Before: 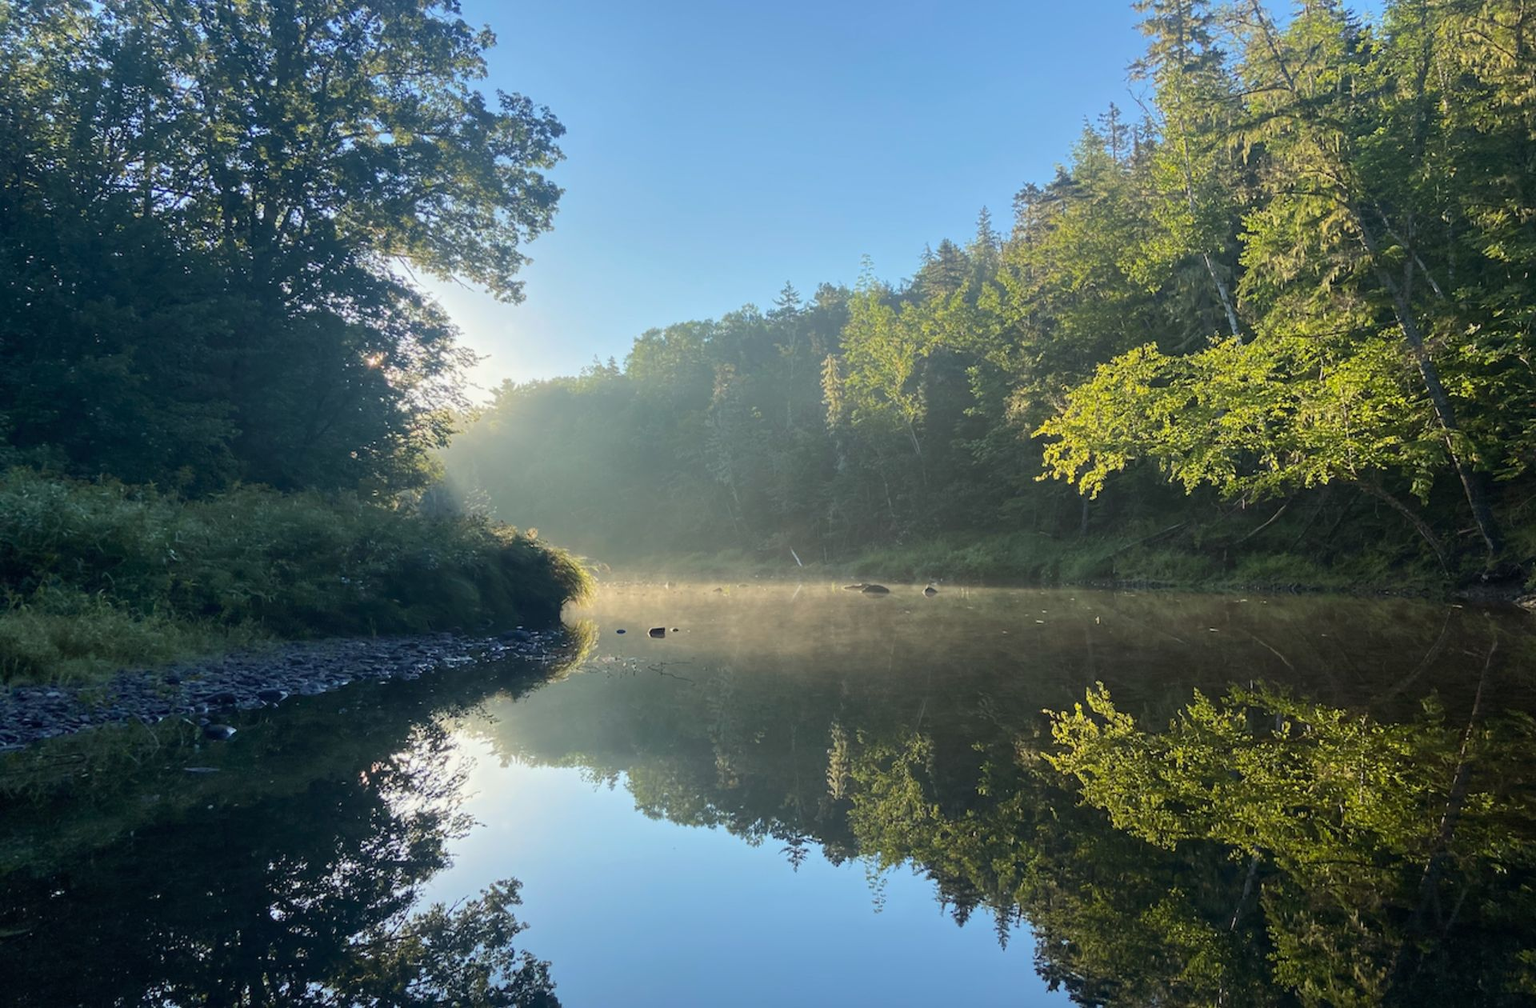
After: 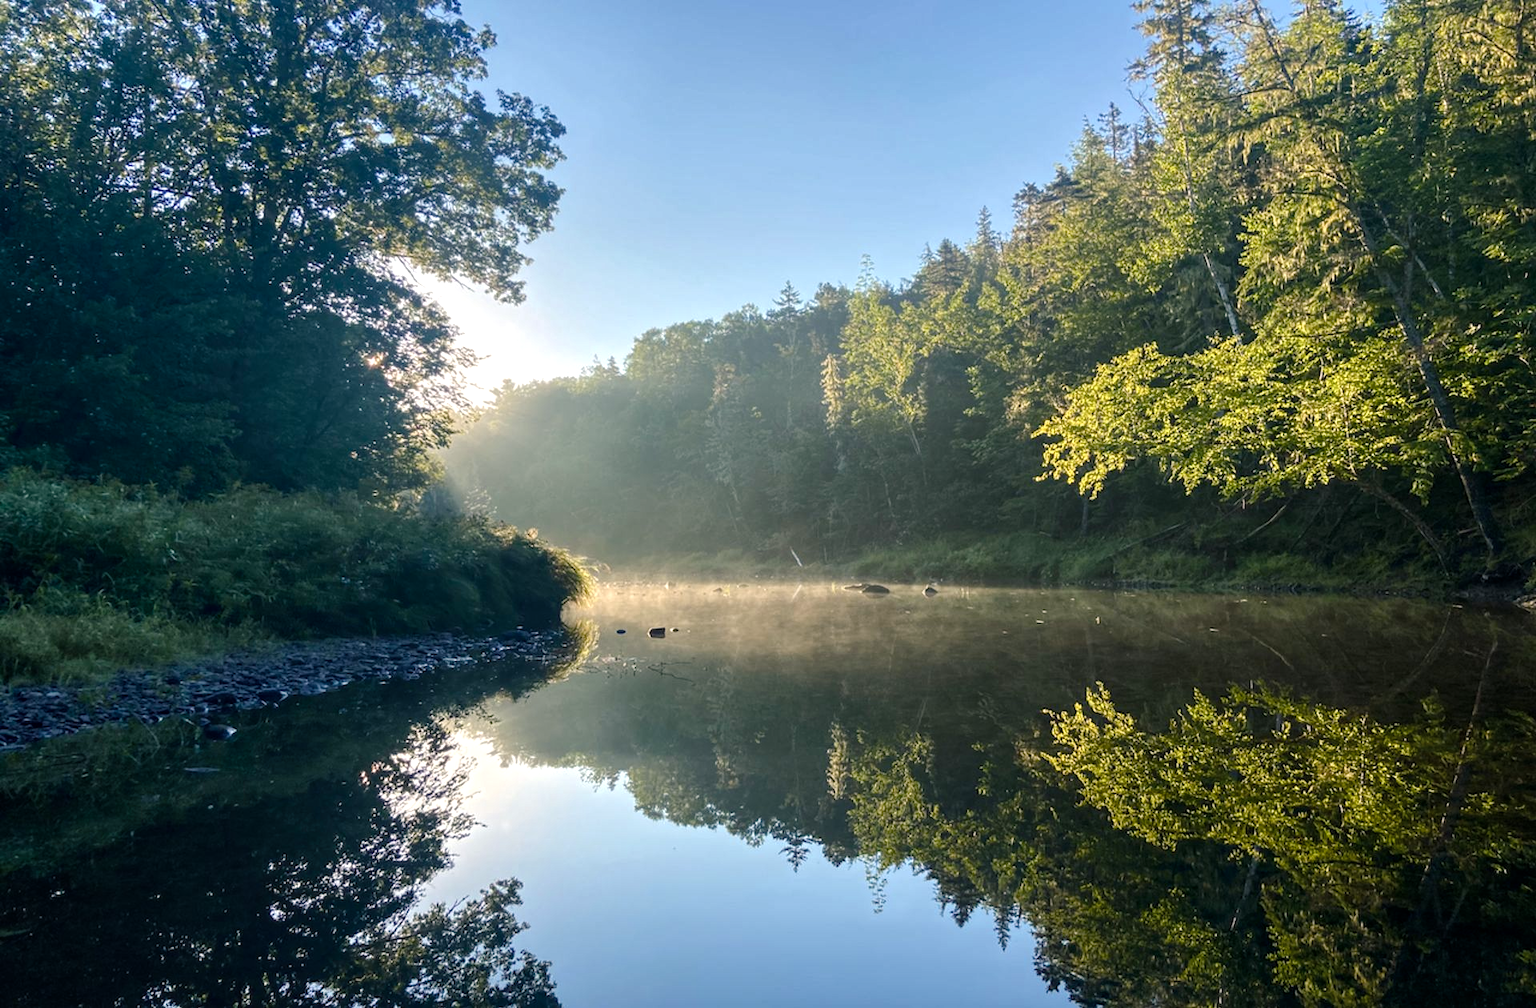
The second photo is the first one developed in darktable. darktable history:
local contrast: on, module defaults
color balance rgb: shadows lift › chroma 1%, shadows lift › hue 217.2°, power › hue 310.8°, highlights gain › chroma 2%, highlights gain › hue 44.4°, global offset › luminance 0.25%, global offset › hue 171.6°, perceptual saturation grading › global saturation 14.09%, perceptual saturation grading › highlights -30%, perceptual saturation grading › shadows 50.67%, global vibrance 25%, contrast 20%
color contrast: green-magenta contrast 0.84, blue-yellow contrast 0.86
